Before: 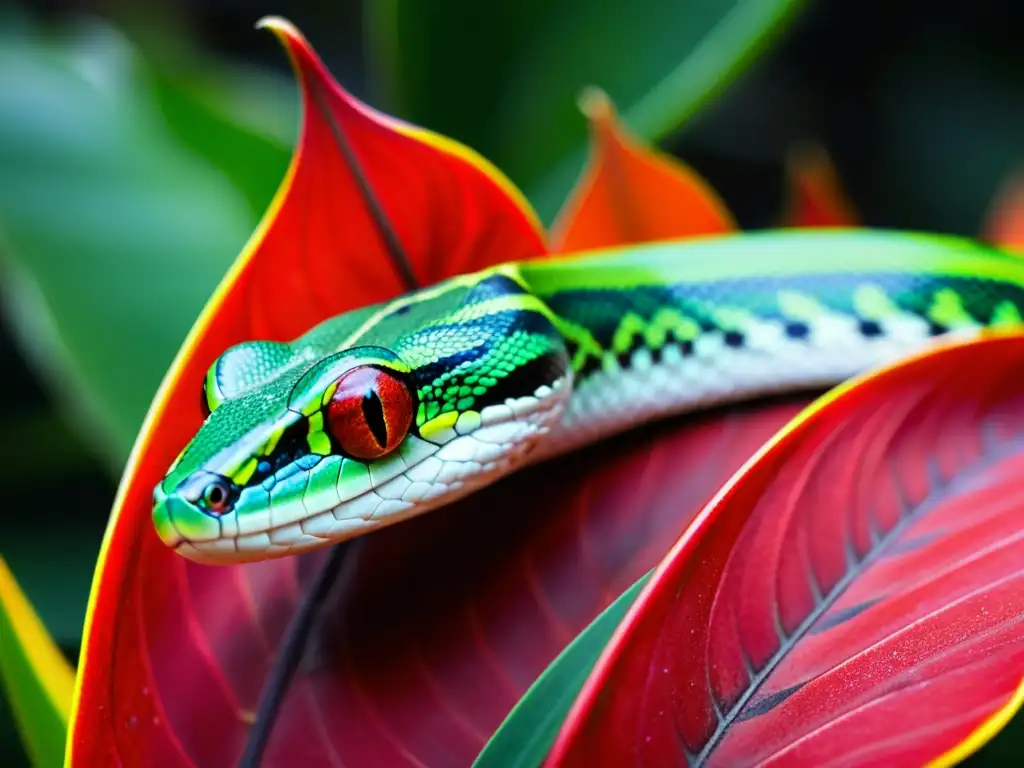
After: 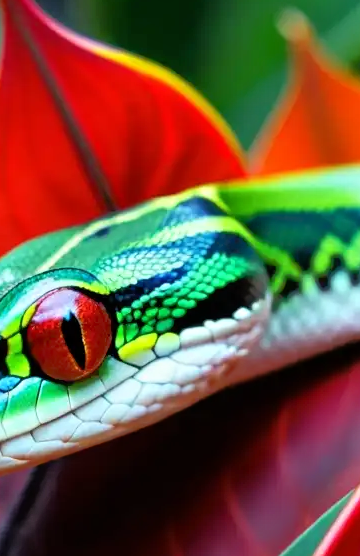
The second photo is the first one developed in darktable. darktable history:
tone equalizer: -8 EV -0.528 EV, -7 EV -0.319 EV, -6 EV -0.083 EV, -5 EV 0.413 EV, -4 EV 0.985 EV, -3 EV 0.791 EV, -2 EV -0.01 EV, -1 EV 0.14 EV, +0 EV -0.012 EV, smoothing 1
crop and rotate: left 29.476%, top 10.214%, right 35.32%, bottom 17.333%
